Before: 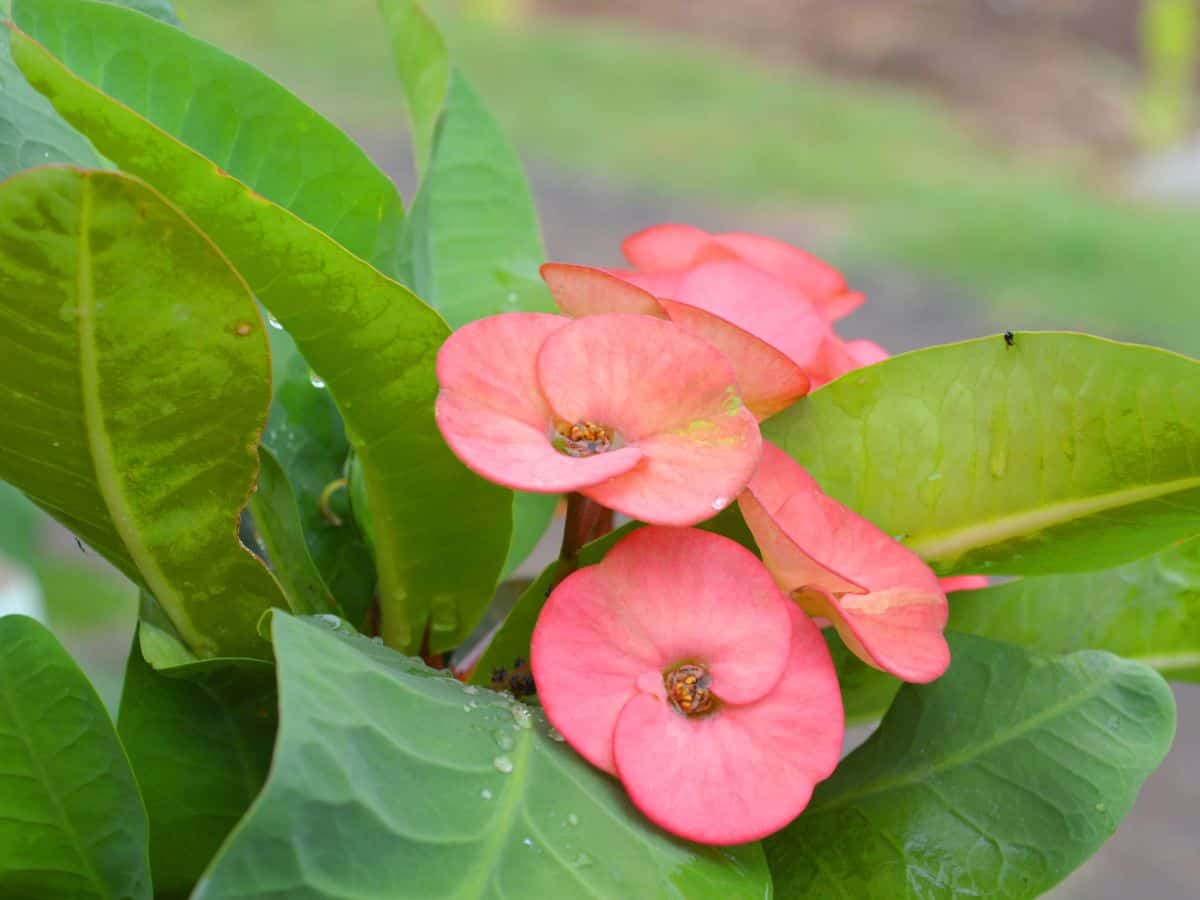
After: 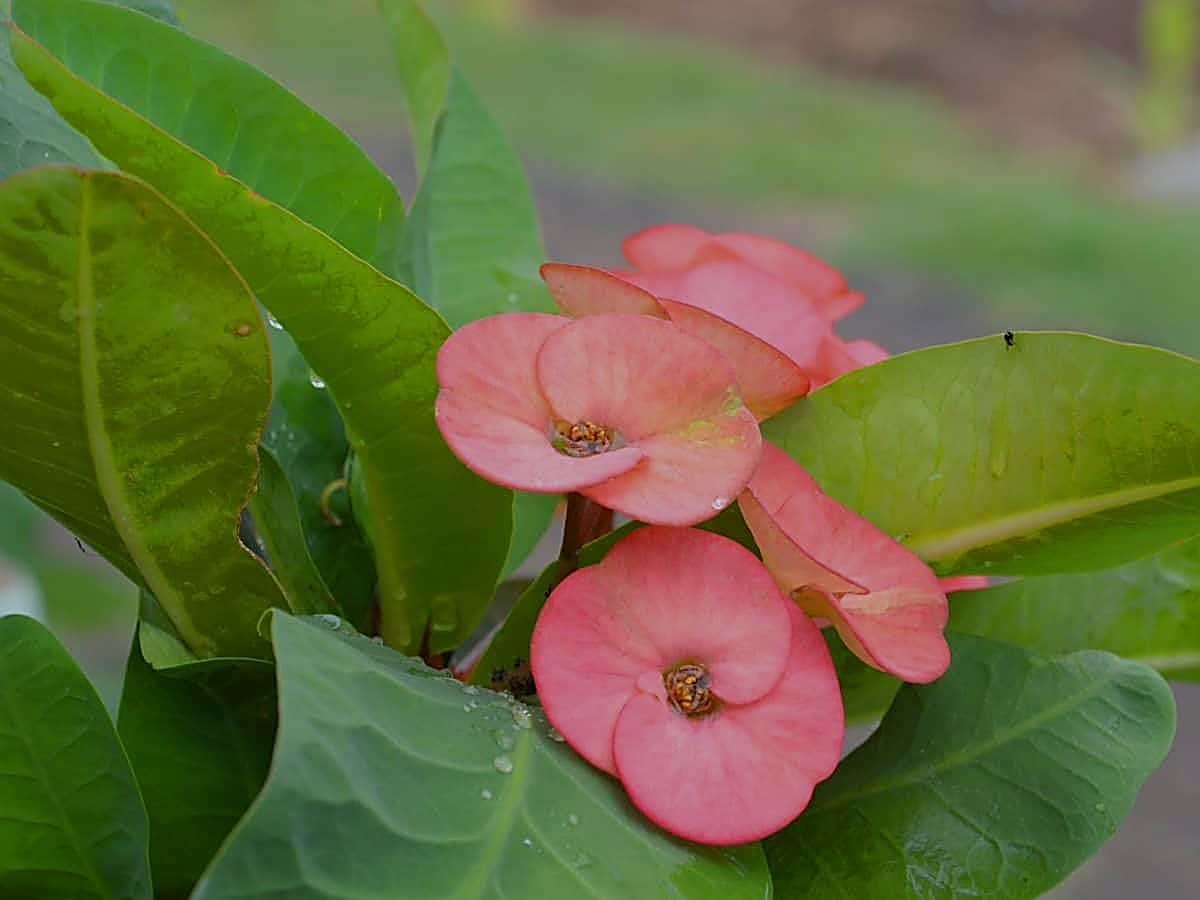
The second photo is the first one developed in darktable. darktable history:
sharpen: radius 1.69, amount 1.308
tone equalizer: on, module defaults
exposure: black level correction 0, exposure -0.817 EV, compensate highlight preservation false
